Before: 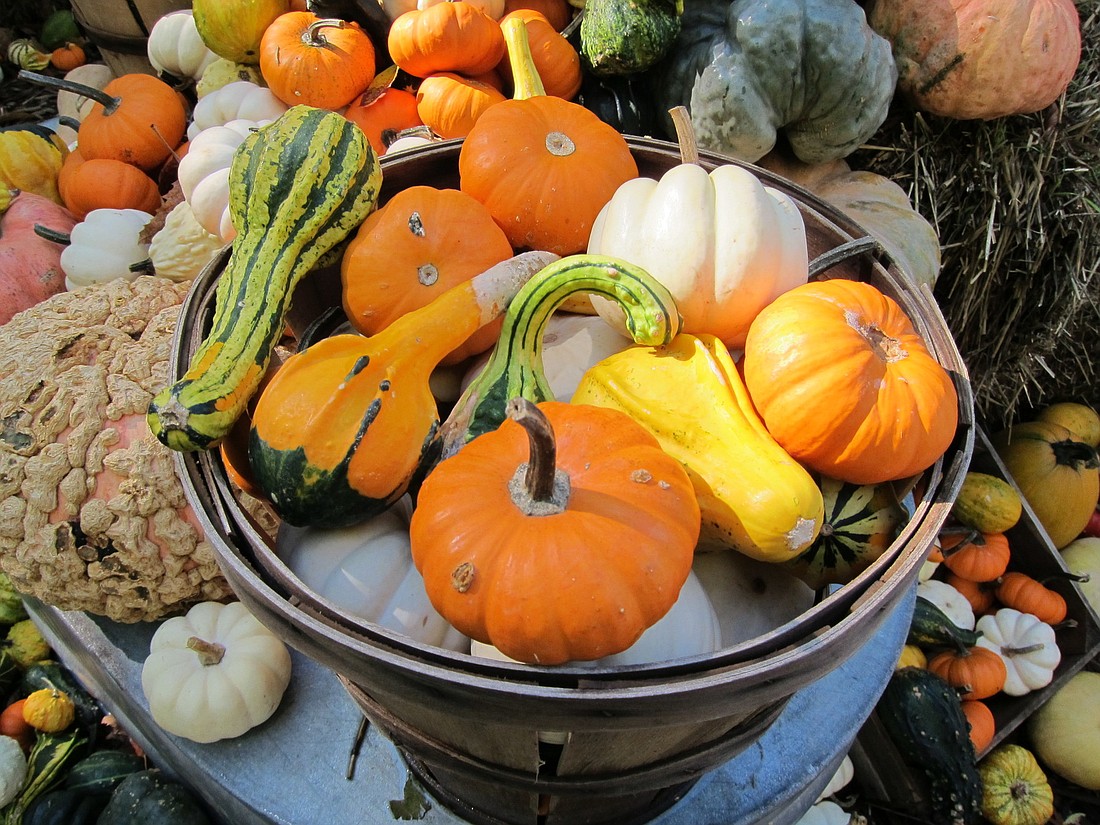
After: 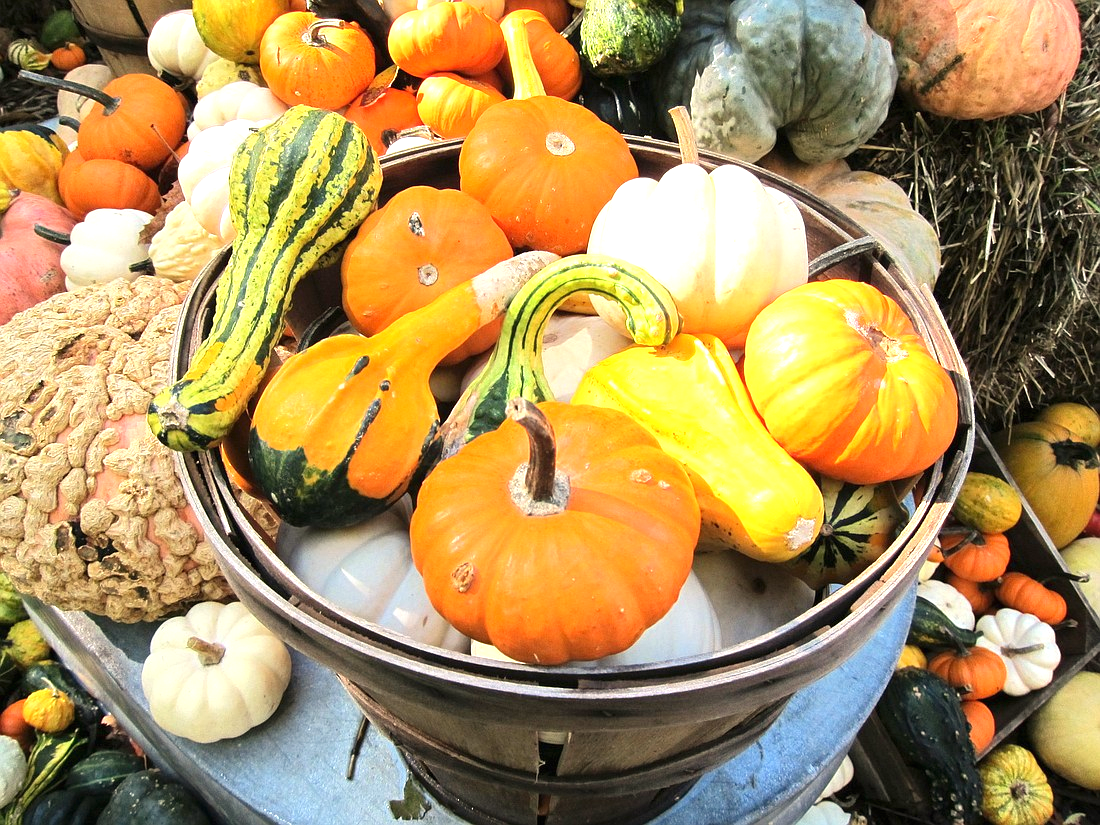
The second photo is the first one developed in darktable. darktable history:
exposure: black level correction 0, exposure 1.1 EV, compensate highlight preservation false
white balance: red 1.045, blue 0.932
